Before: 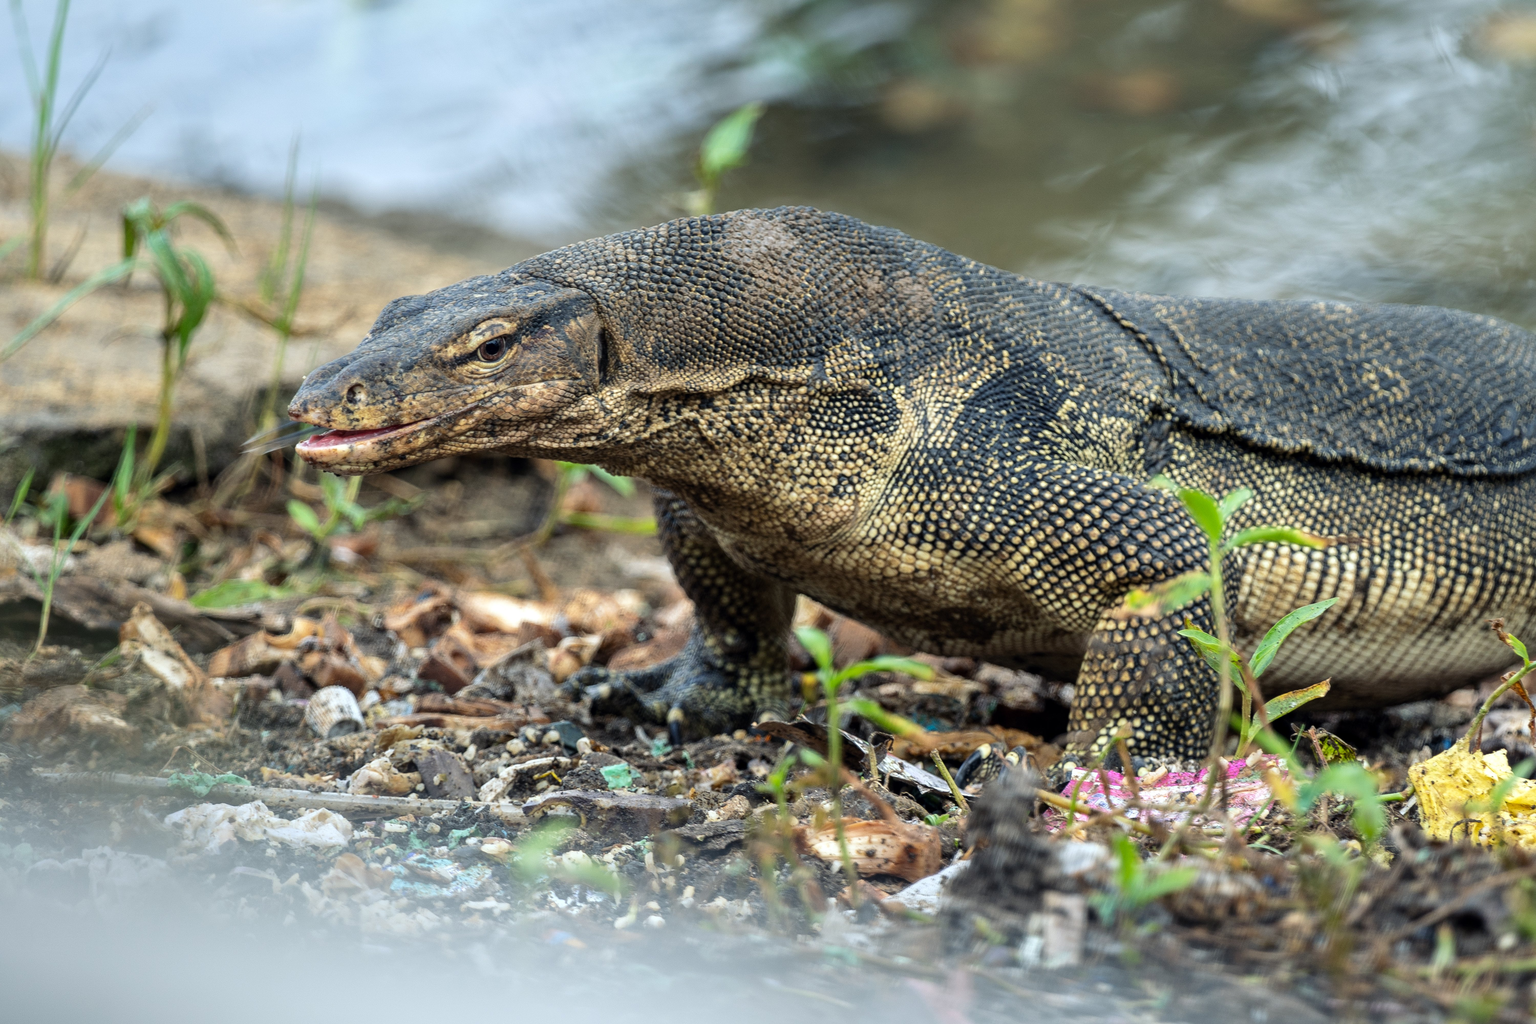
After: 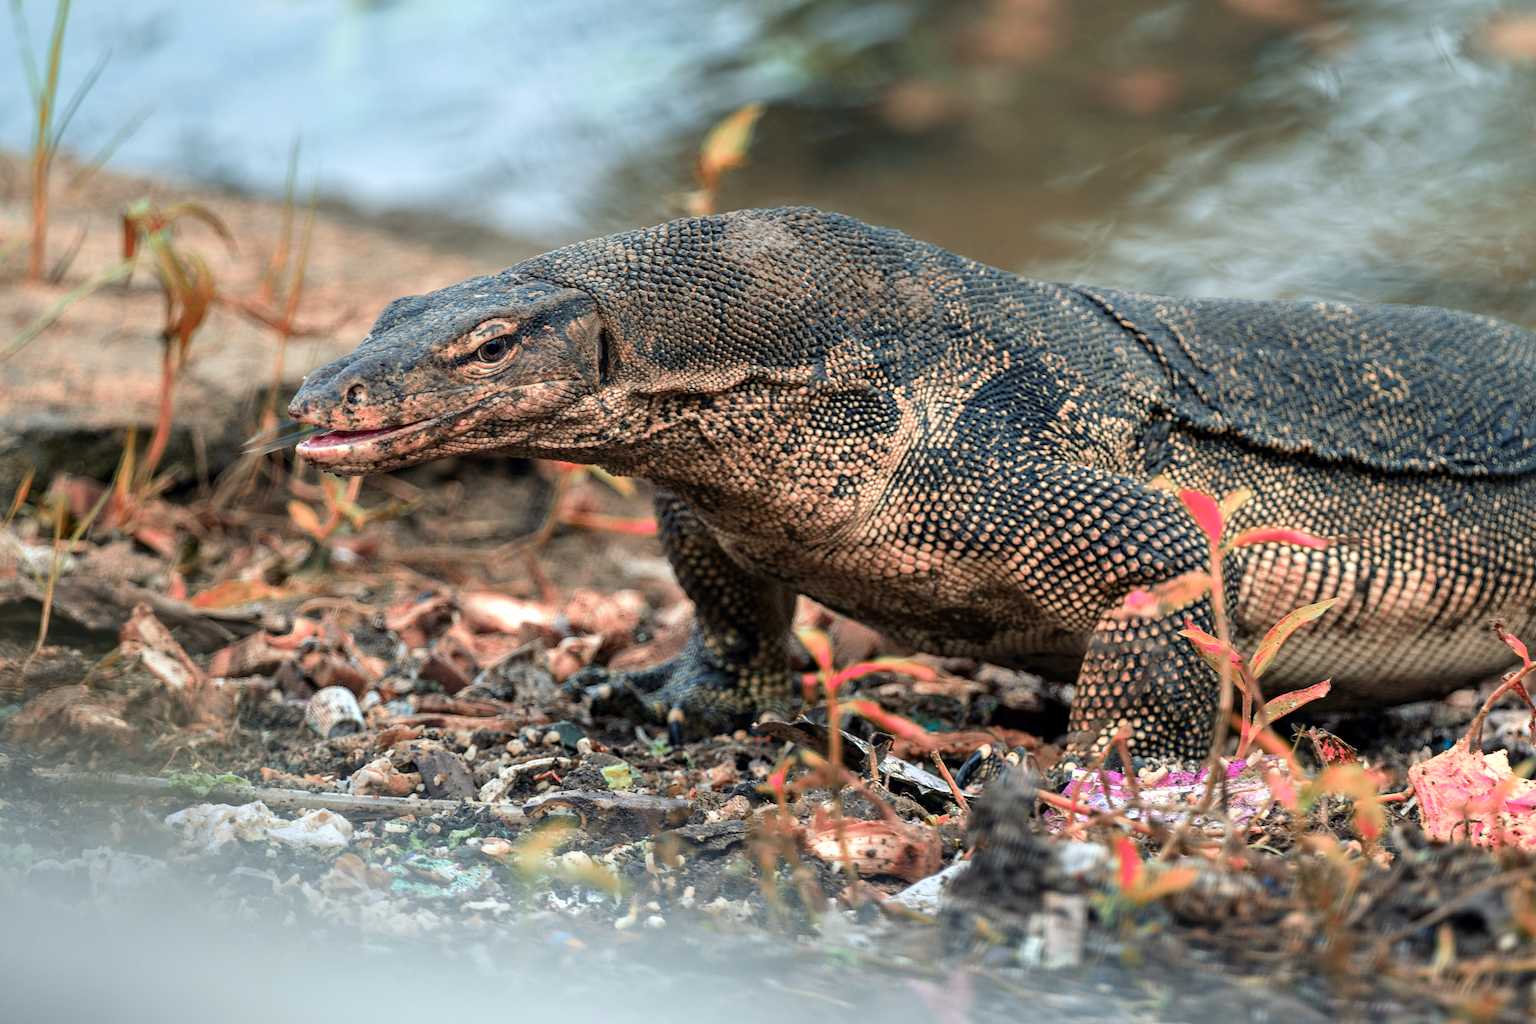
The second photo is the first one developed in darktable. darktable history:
color zones: curves: ch2 [(0, 0.488) (0.143, 0.417) (0.286, 0.212) (0.429, 0.179) (0.571, 0.154) (0.714, 0.415) (0.857, 0.495) (1, 0.488)]
haze removal: compatibility mode true, adaptive false
